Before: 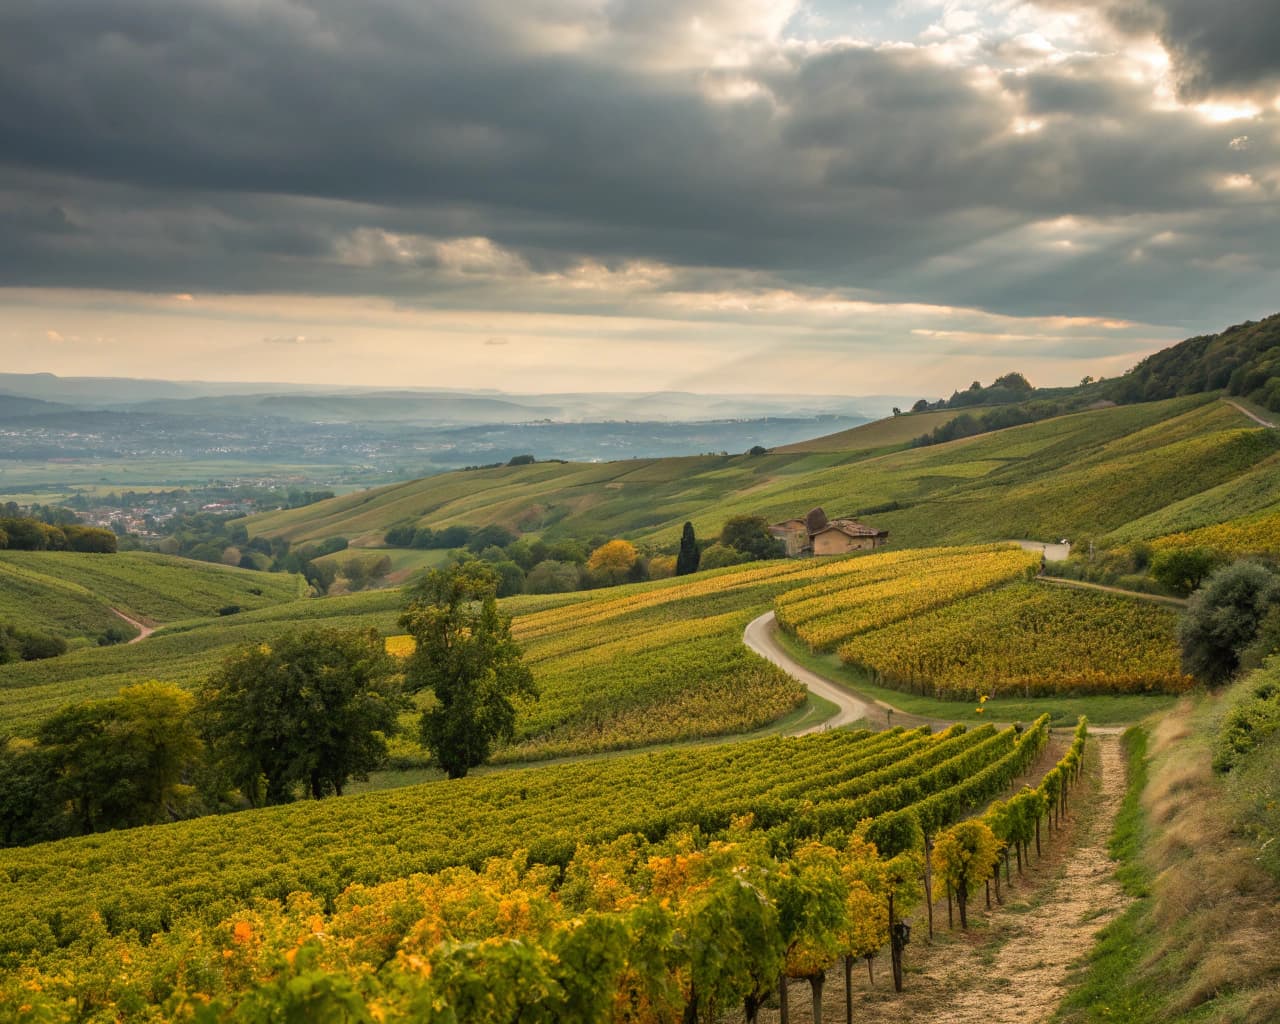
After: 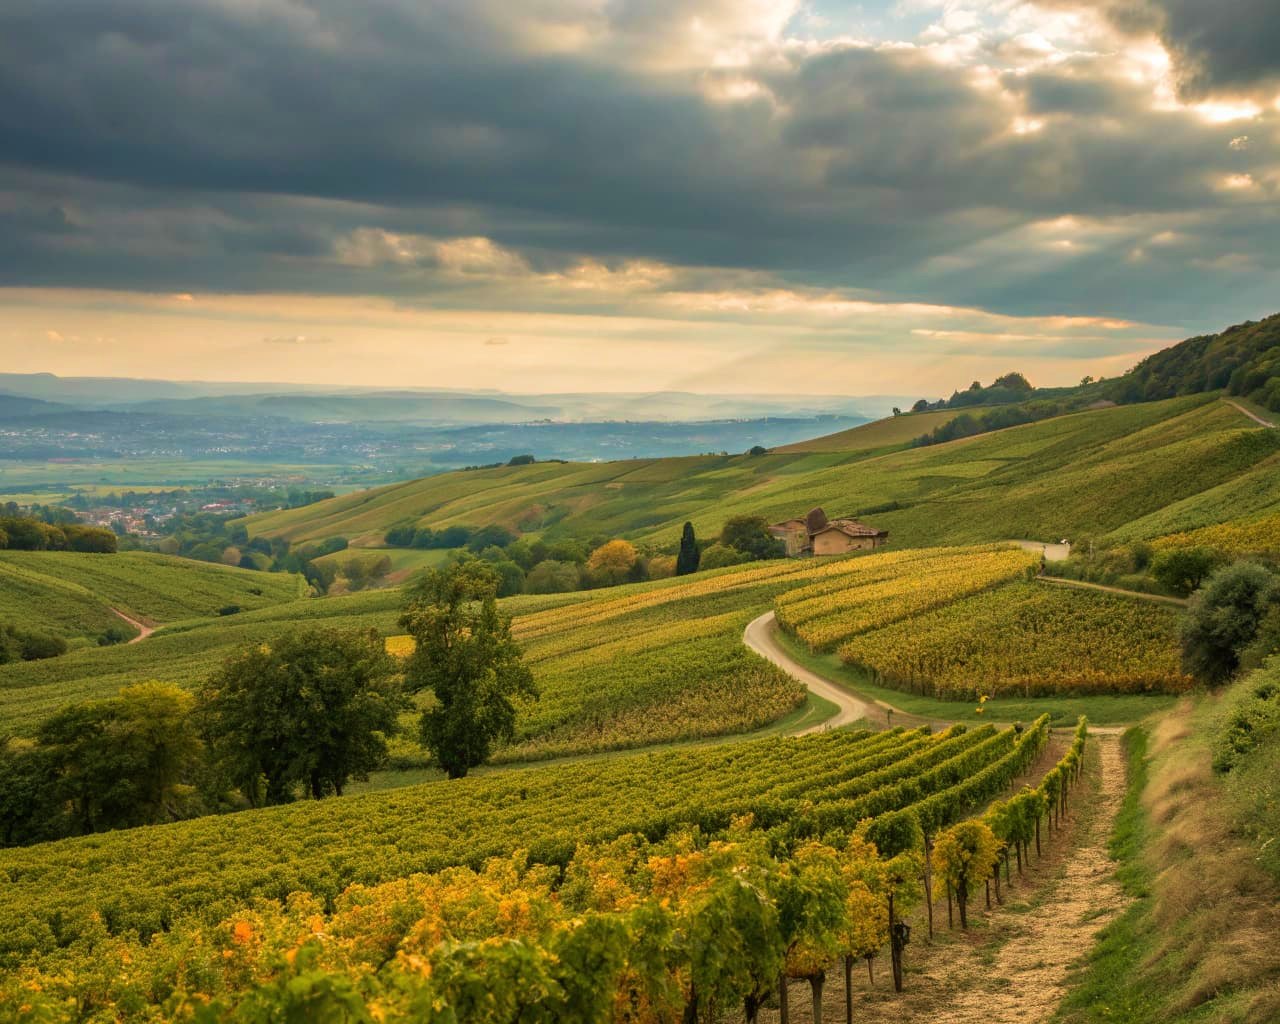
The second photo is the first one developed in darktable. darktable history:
velvia: strength 56.04%
